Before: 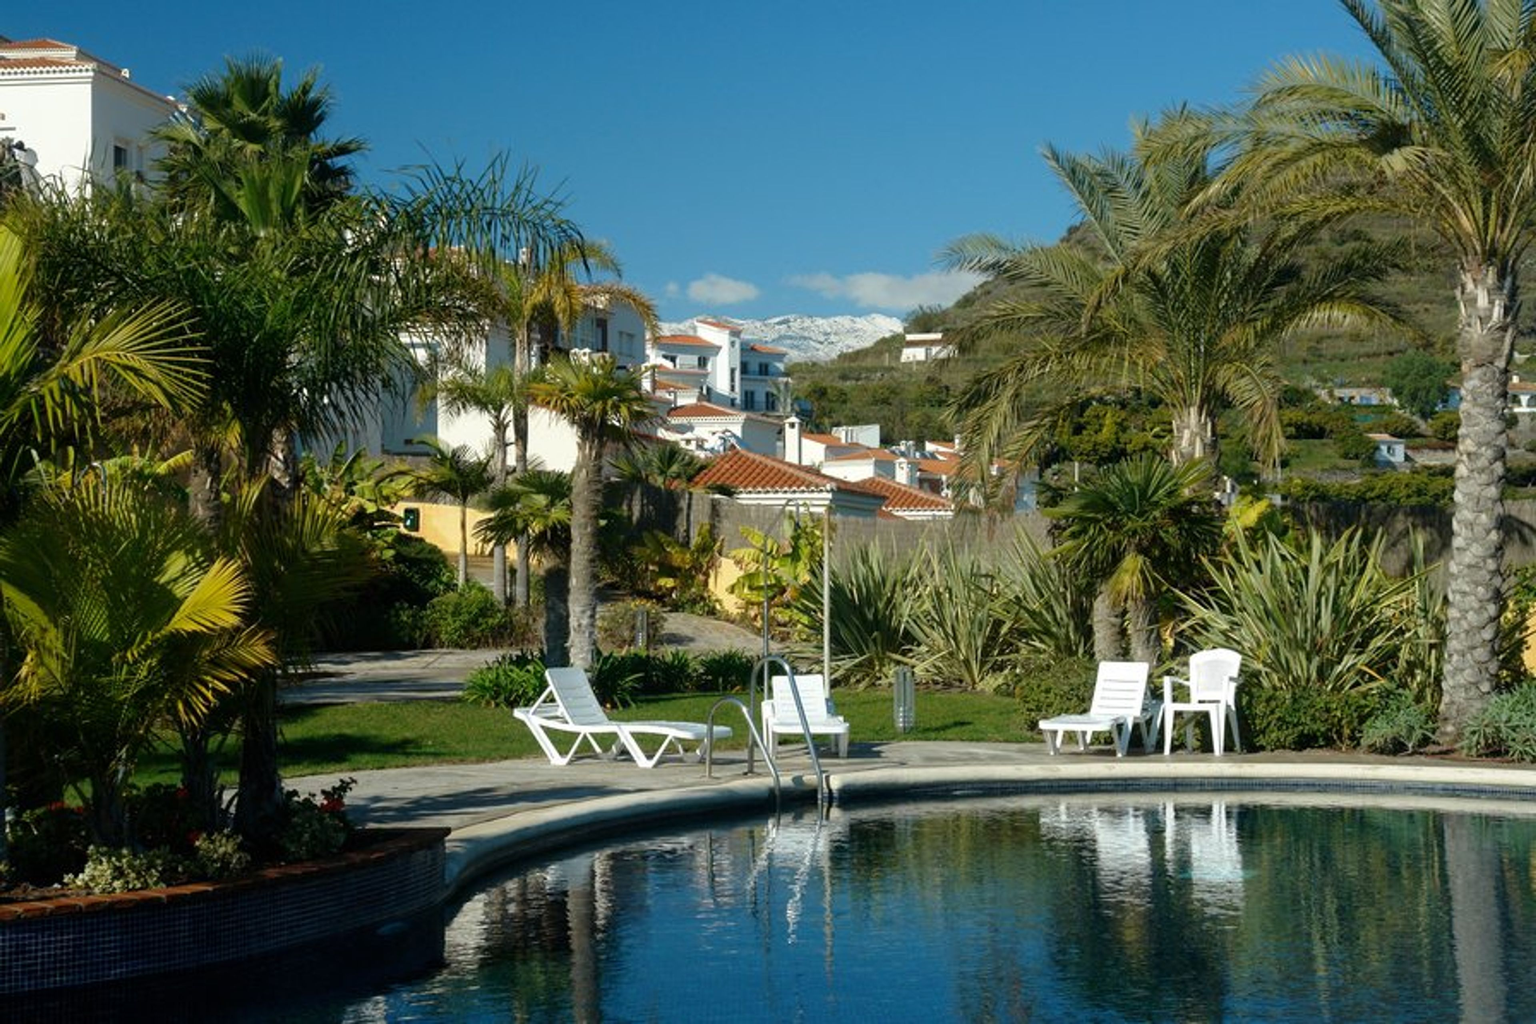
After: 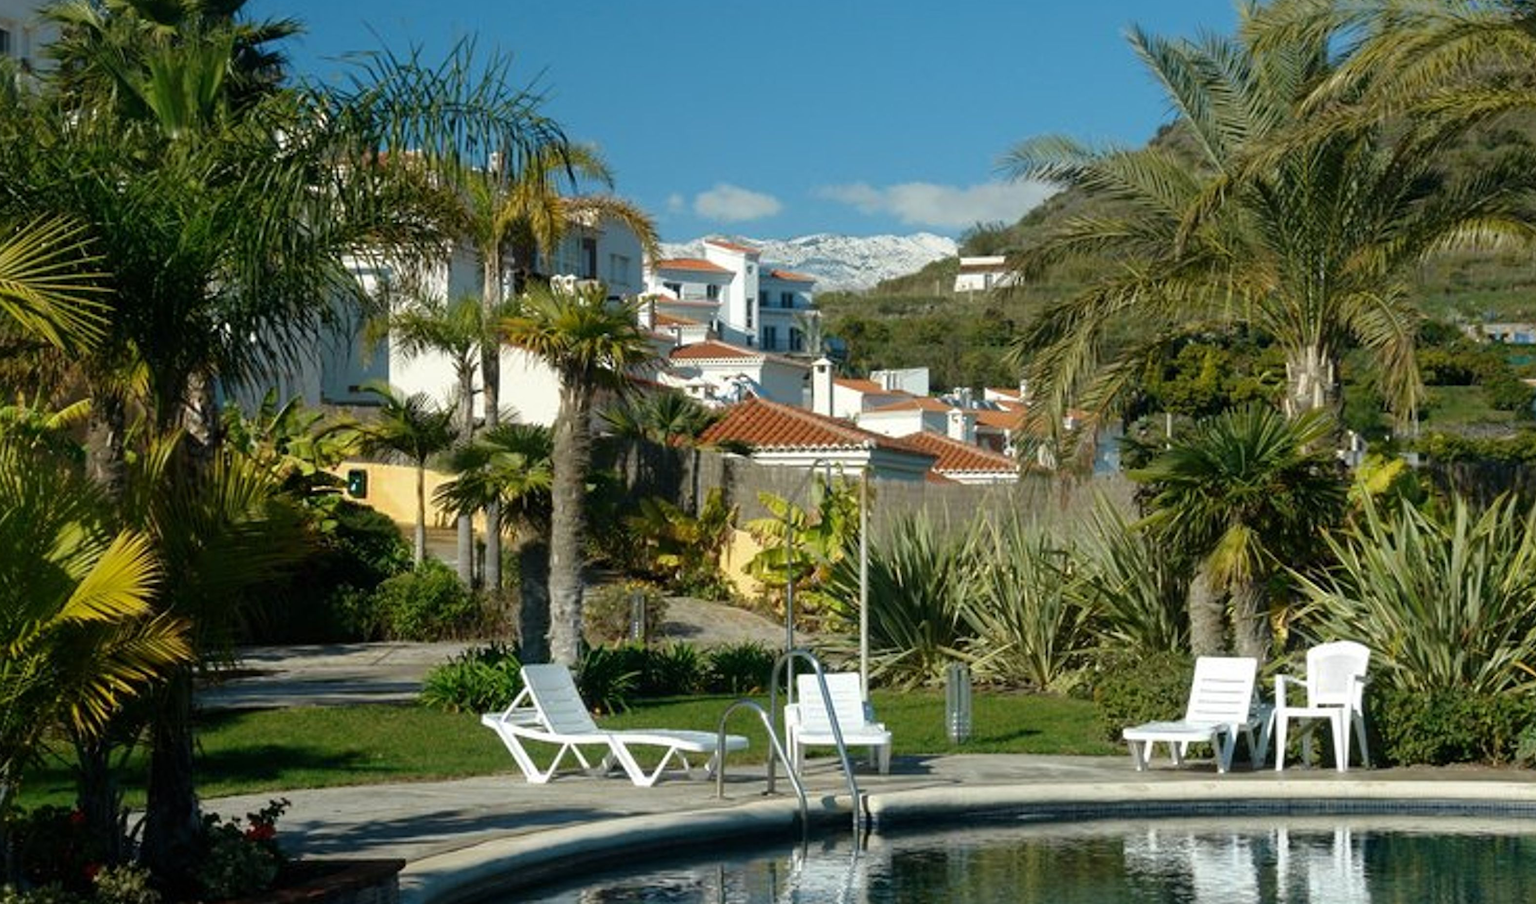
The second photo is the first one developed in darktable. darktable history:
crop: left 7.748%, top 12.055%, right 10.274%, bottom 15.472%
